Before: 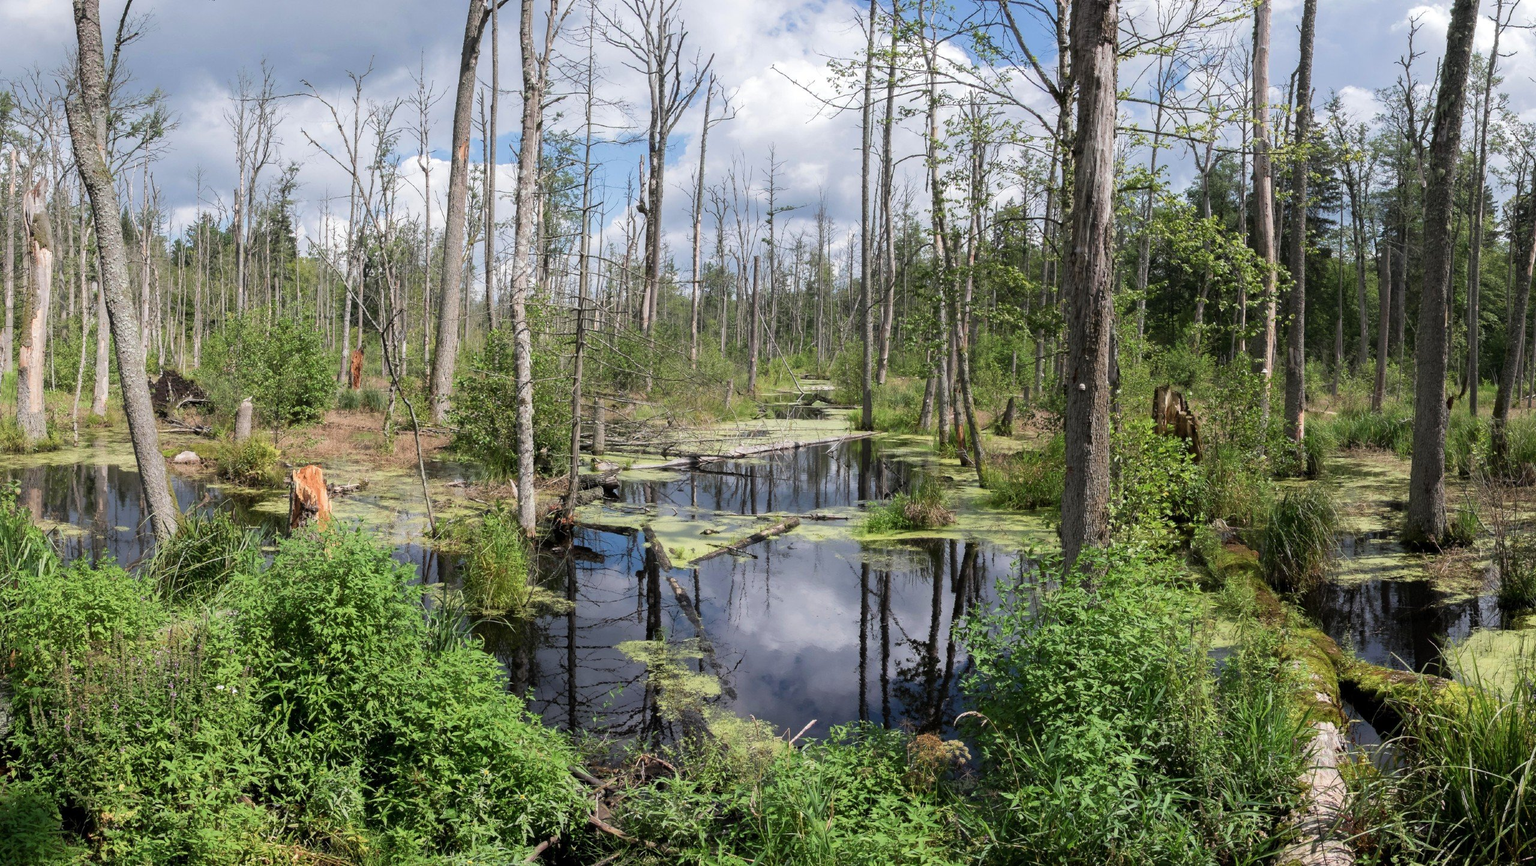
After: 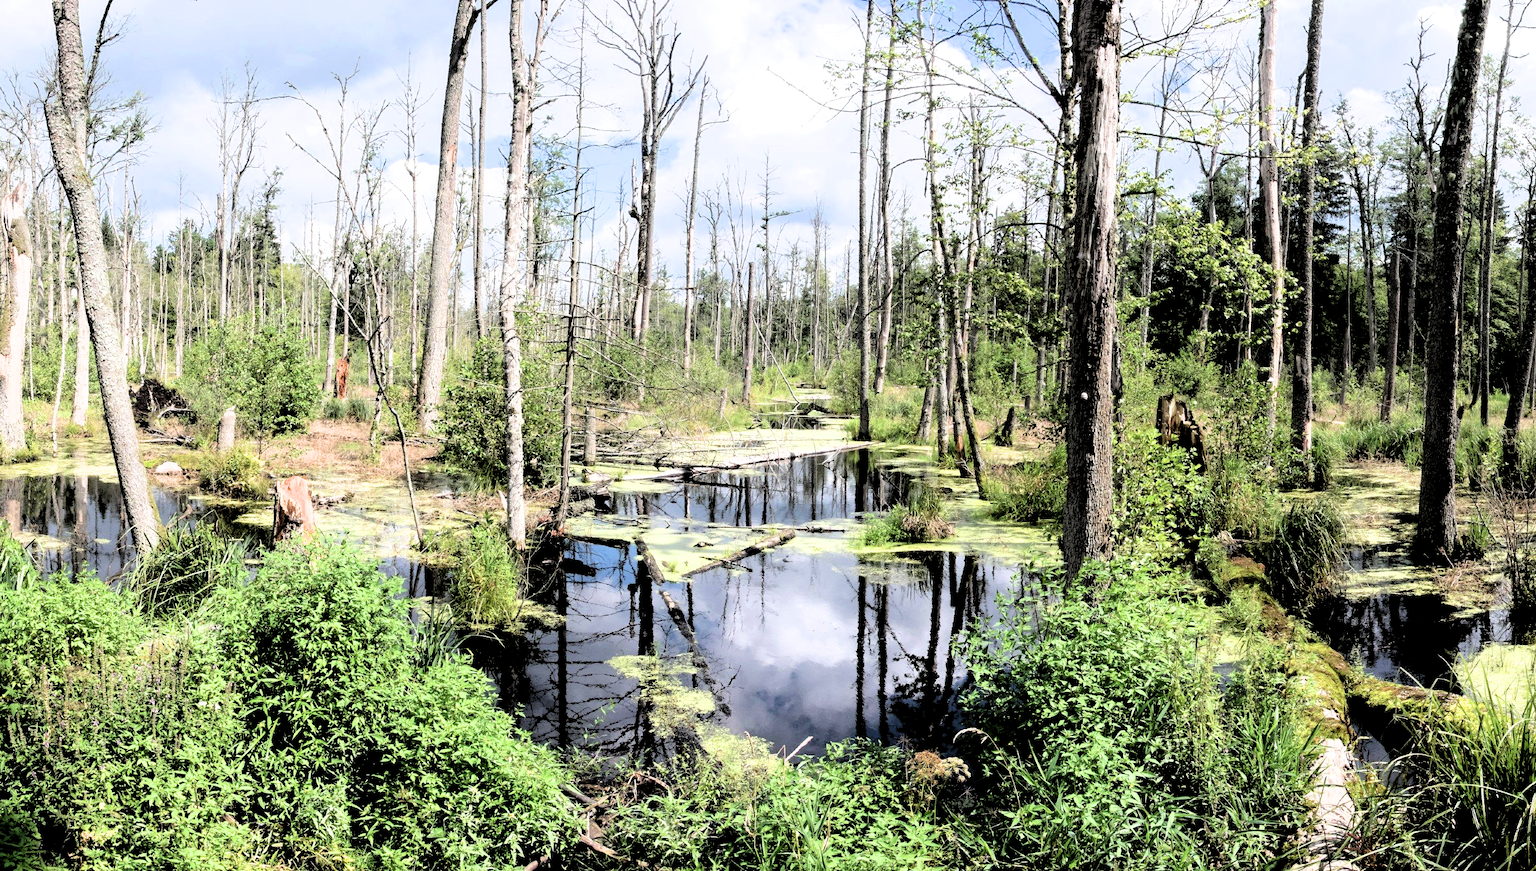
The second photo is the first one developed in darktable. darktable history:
crop and rotate: left 1.466%, right 0.743%, bottom 1.655%
exposure: black level correction 0, exposure 0.95 EV, compensate highlight preservation false
filmic rgb: middle gray luminance 13.71%, black relative exposure -1.91 EV, white relative exposure 3.1 EV, target black luminance 0%, hardness 1.81, latitude 58.79%, contrast 1.713, highlights saturation mix 4.15%, shadows ↔ highlights balance -37.31%
